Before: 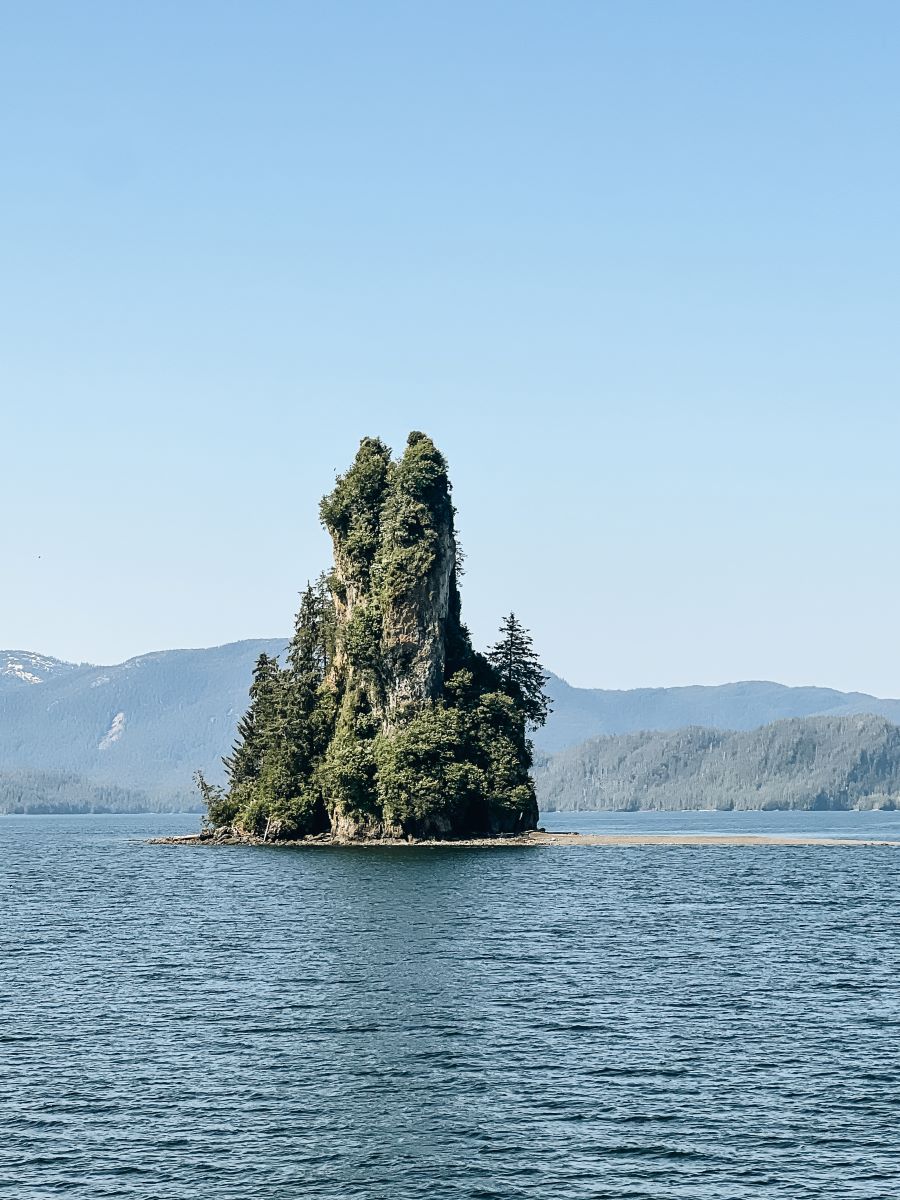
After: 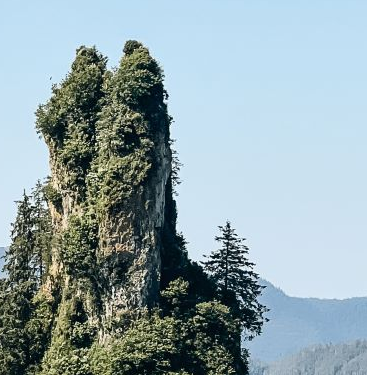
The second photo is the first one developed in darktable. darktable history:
crop: left 31.609%, top 32.653%, right 27.578%, bottom 36.094%
